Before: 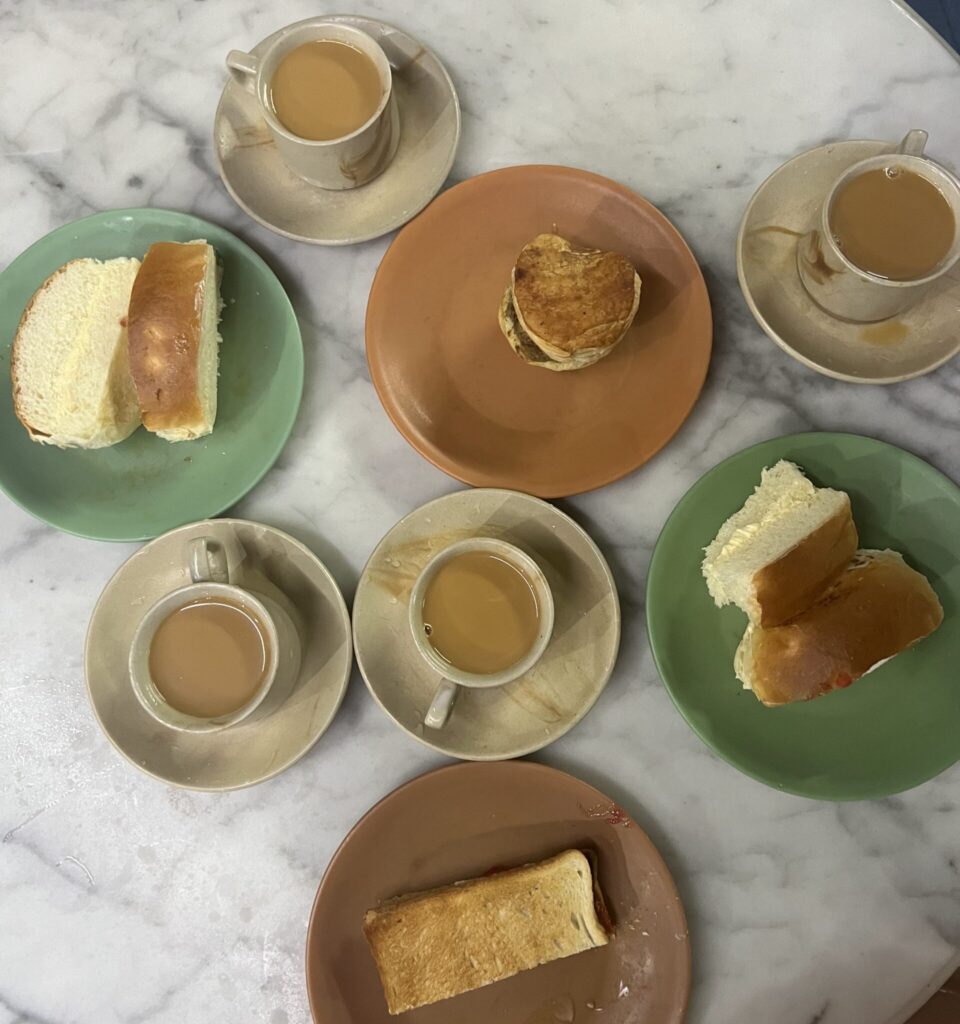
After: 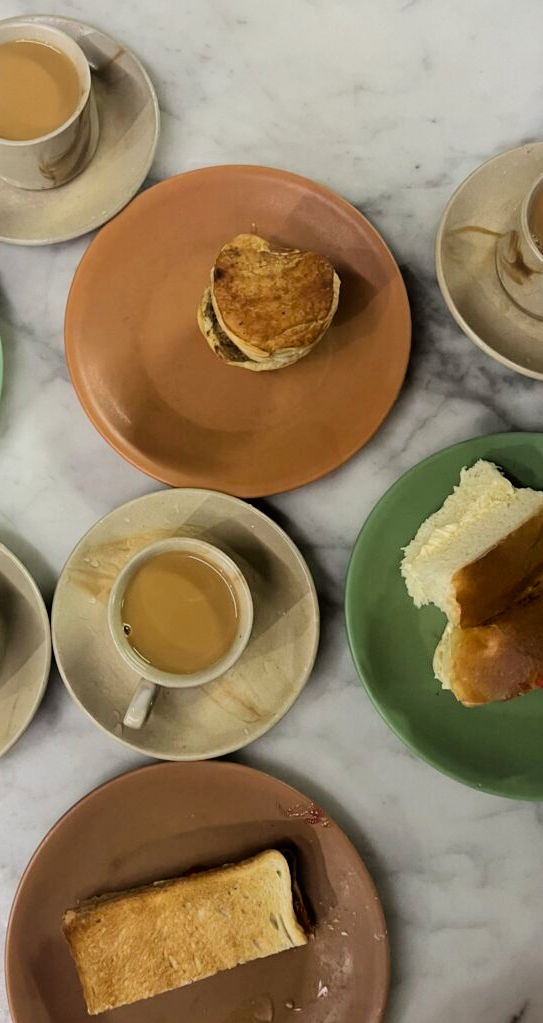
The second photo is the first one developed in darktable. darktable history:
filmic rgb: black relative exposure -5 EV, hardness 2.88, contrast 1.3
crop: left 31.458%, top 0%, right 11.876%
